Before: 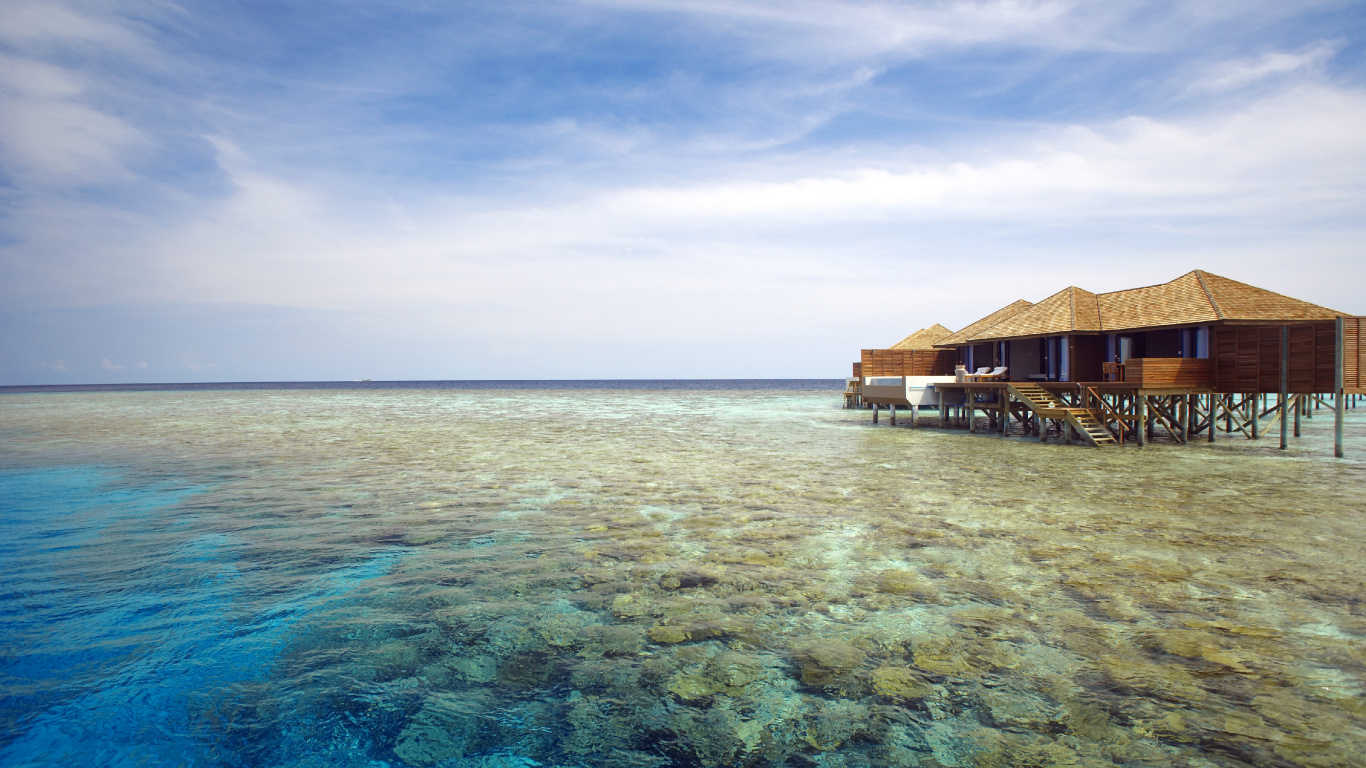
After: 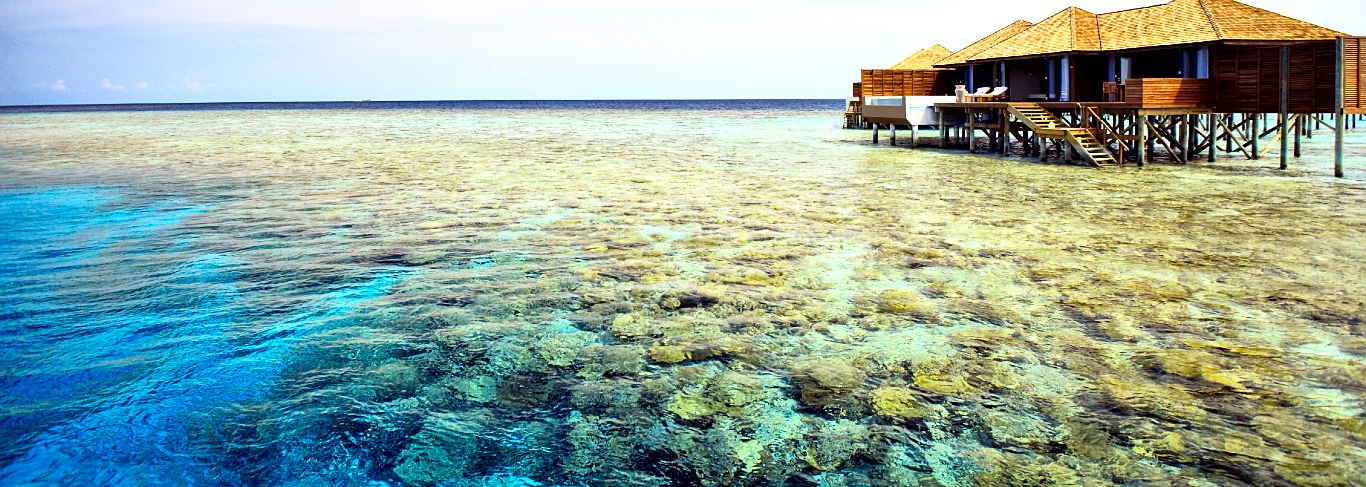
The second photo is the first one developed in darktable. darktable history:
sharpen: radius 1.25, amount 0.301, threshold 0.11
crop and rotate: top 36.471%
local contrast: highlights 100%, shadows 100%, detail 119%, midtone range 0.2
color correction: highlights b* -0.038, saturation 1.28
contrast equalizer: octaves 7, y [[0.6 ×6], [0.55 ×6], [0 ×6], [0 ×6], [0 ×6]]
base curve: curves: ch0 [(0, 0) (0.005, 0.002) (0.193, 0.295) (0.399, 0.664) (0.75, 0.928) (1, 1)]
